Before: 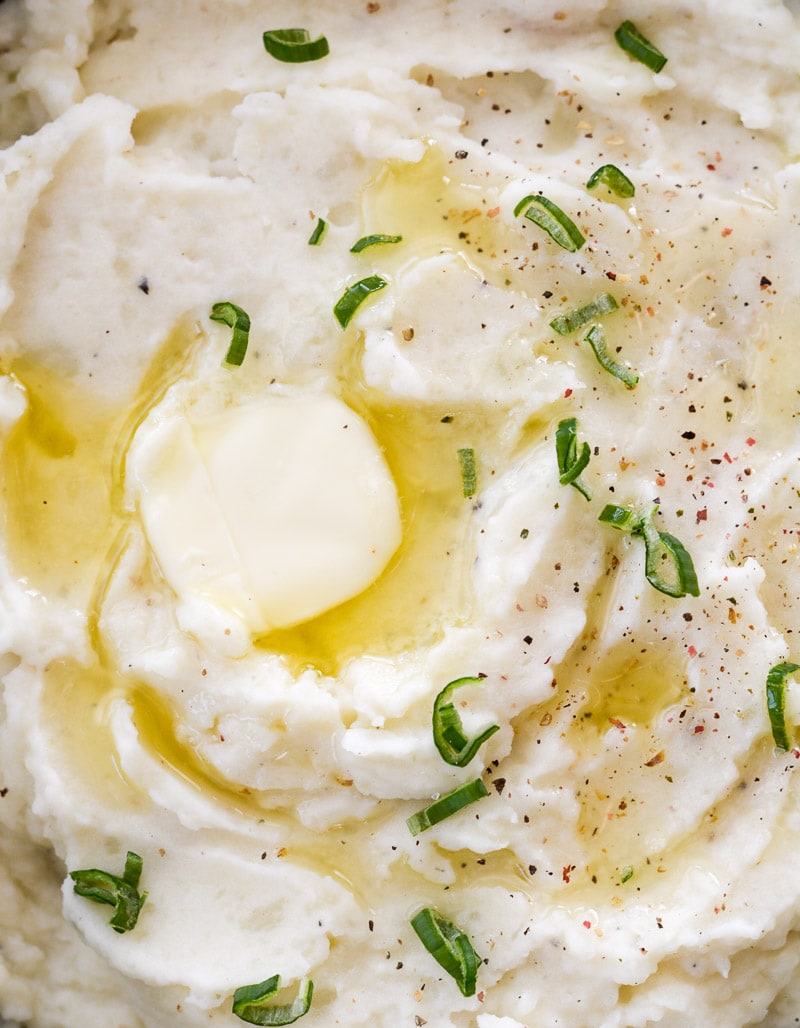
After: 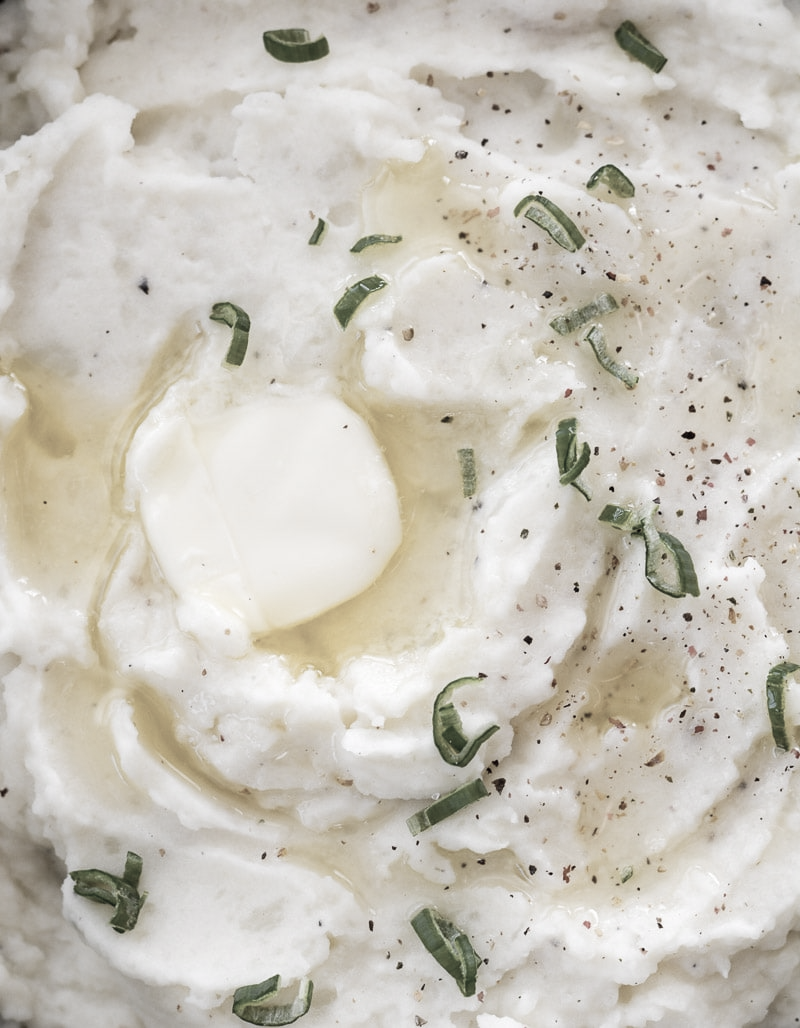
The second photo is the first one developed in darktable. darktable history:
color correction: highlights b* -0.049, saturation 0.316
